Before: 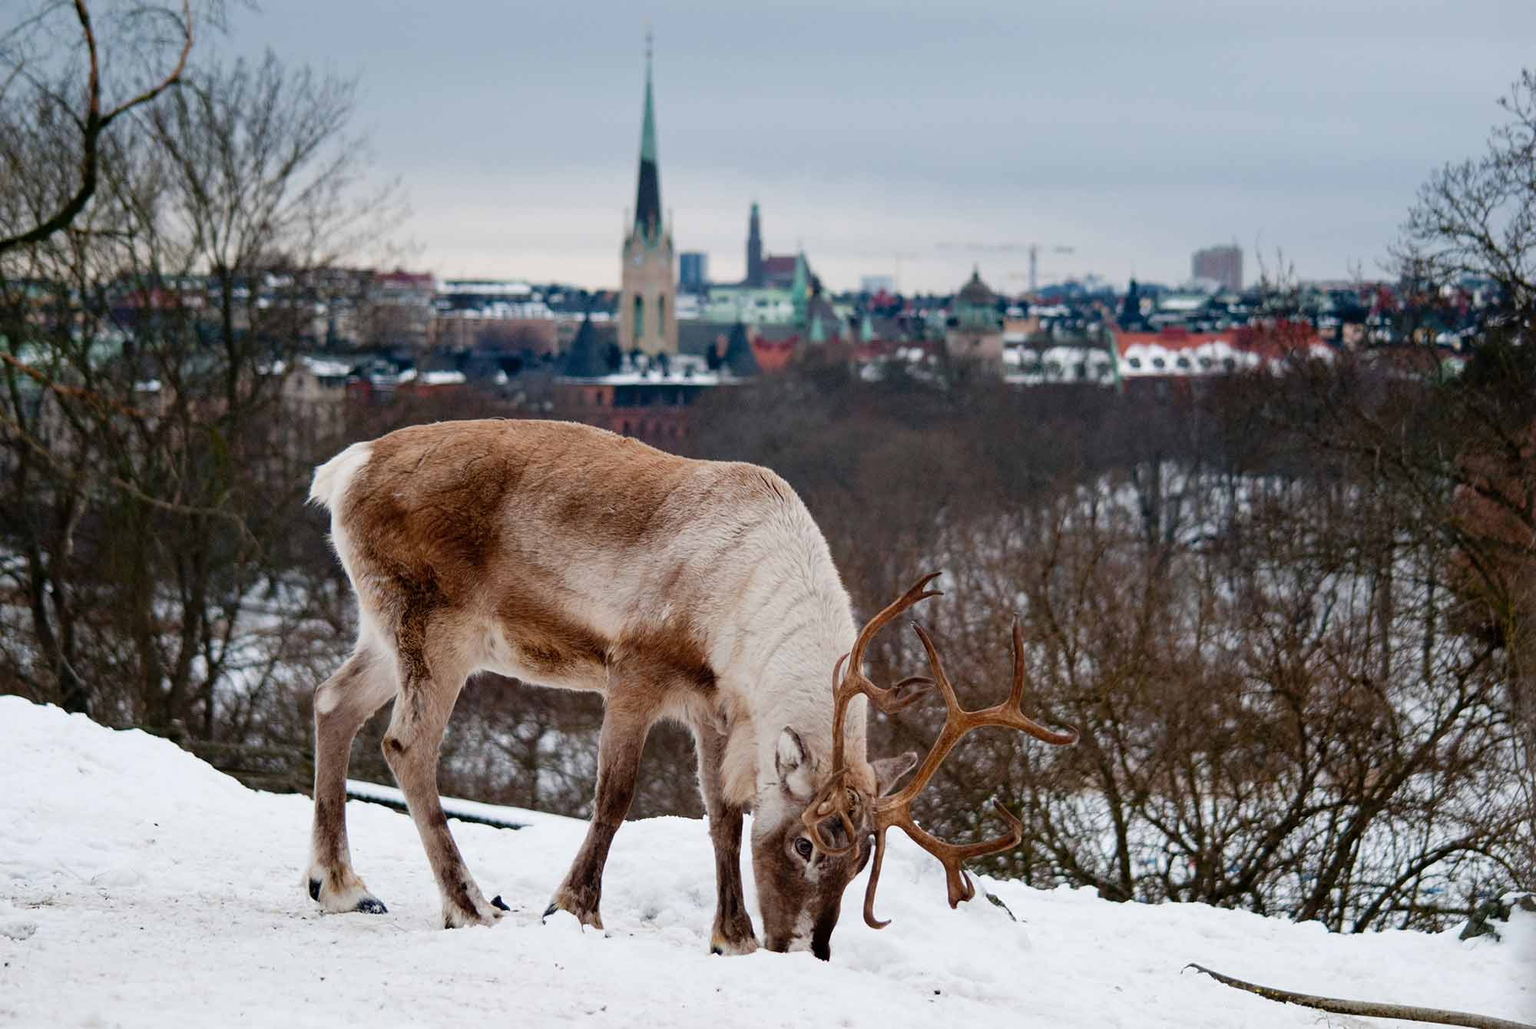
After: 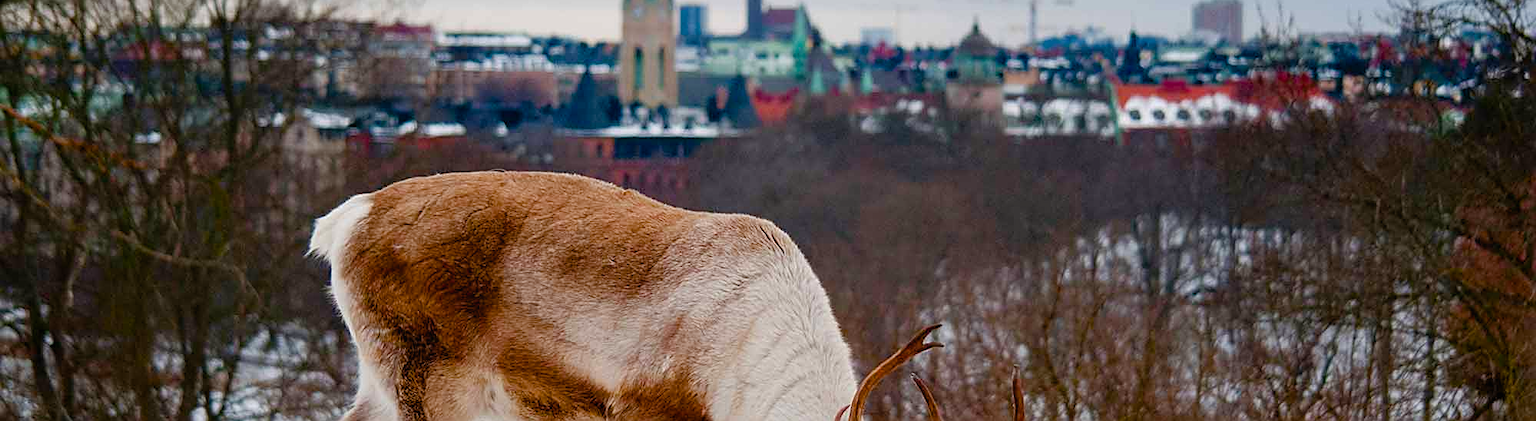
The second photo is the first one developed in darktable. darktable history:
sharpen: on, module defaults
local contrast: mode bilateral grid, contrast 99, coarseness 100, detail 89%, midtone range 0.2
crop and rotate: top 24.15%, bottom 34.81%
color balance rgb: shadows lift › chroma 1.039%, shadows lift › hue 30.95°, power › hue 62.44°, perceptual saturation grading › global saturation 27.345%, perceptual saturation grading › highlights -28.451%, perceptual saturation grading › mid-tones 15.529%, perceptual saturation grading › shadows 33.663%, global vibrance 20%
